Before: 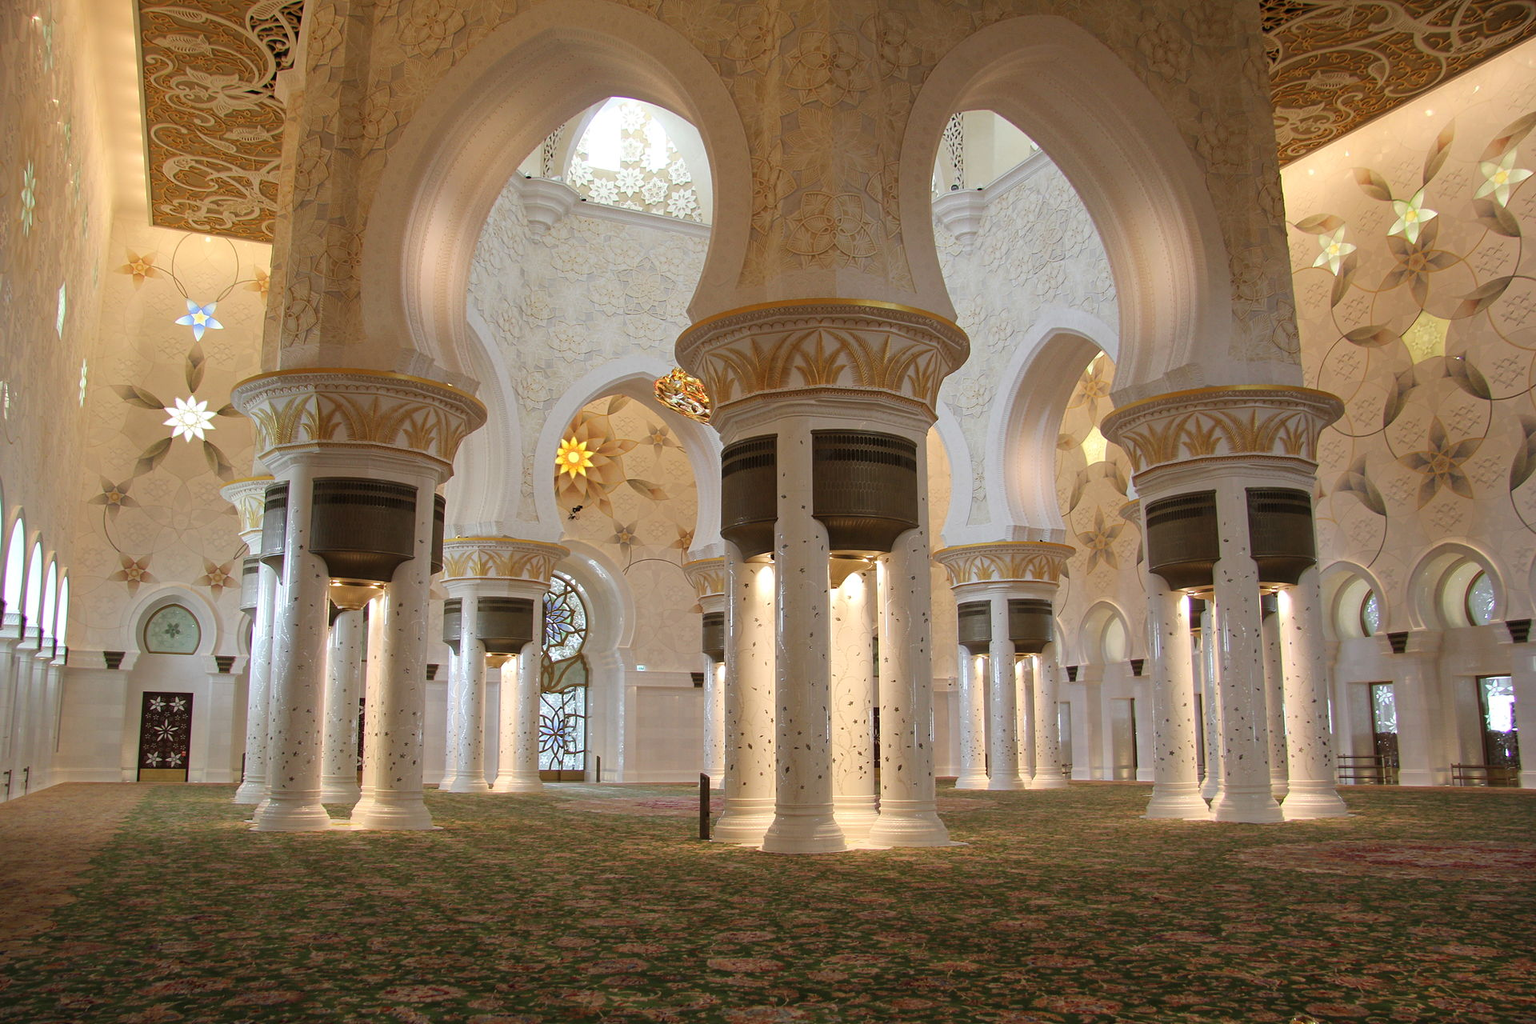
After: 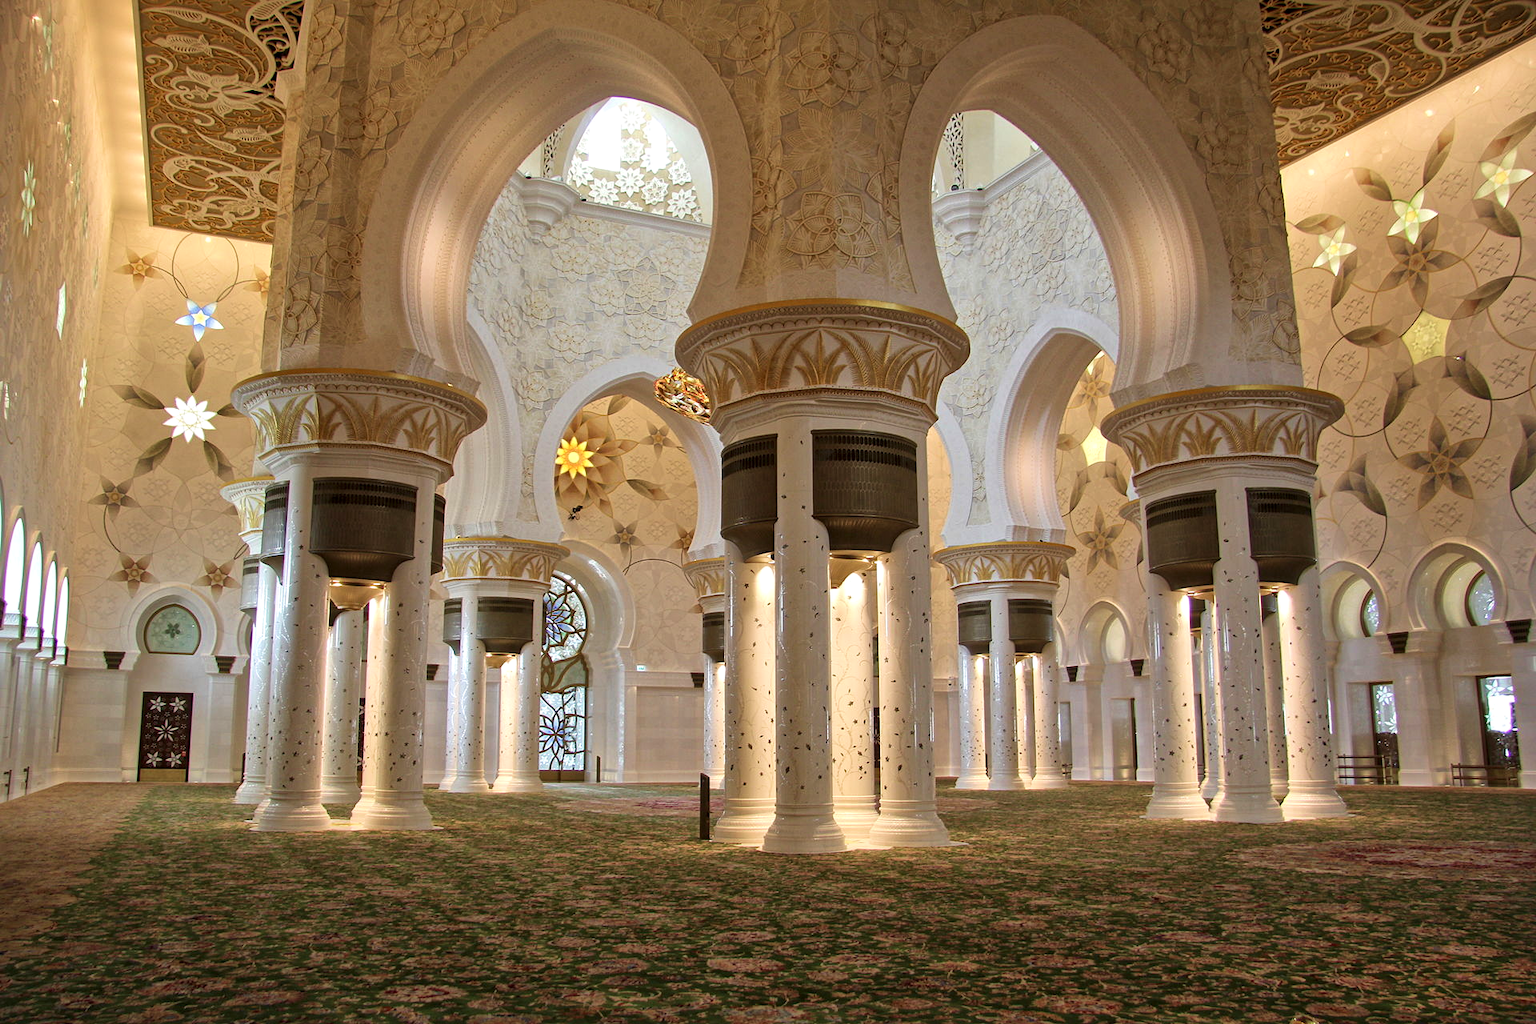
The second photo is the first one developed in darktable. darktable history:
white balance: emerald 1
velvia: on, module defaults
local contrast: mode bilateral grid, contrast 20, coarseness 20, detail 150%, midtone range 0.2
